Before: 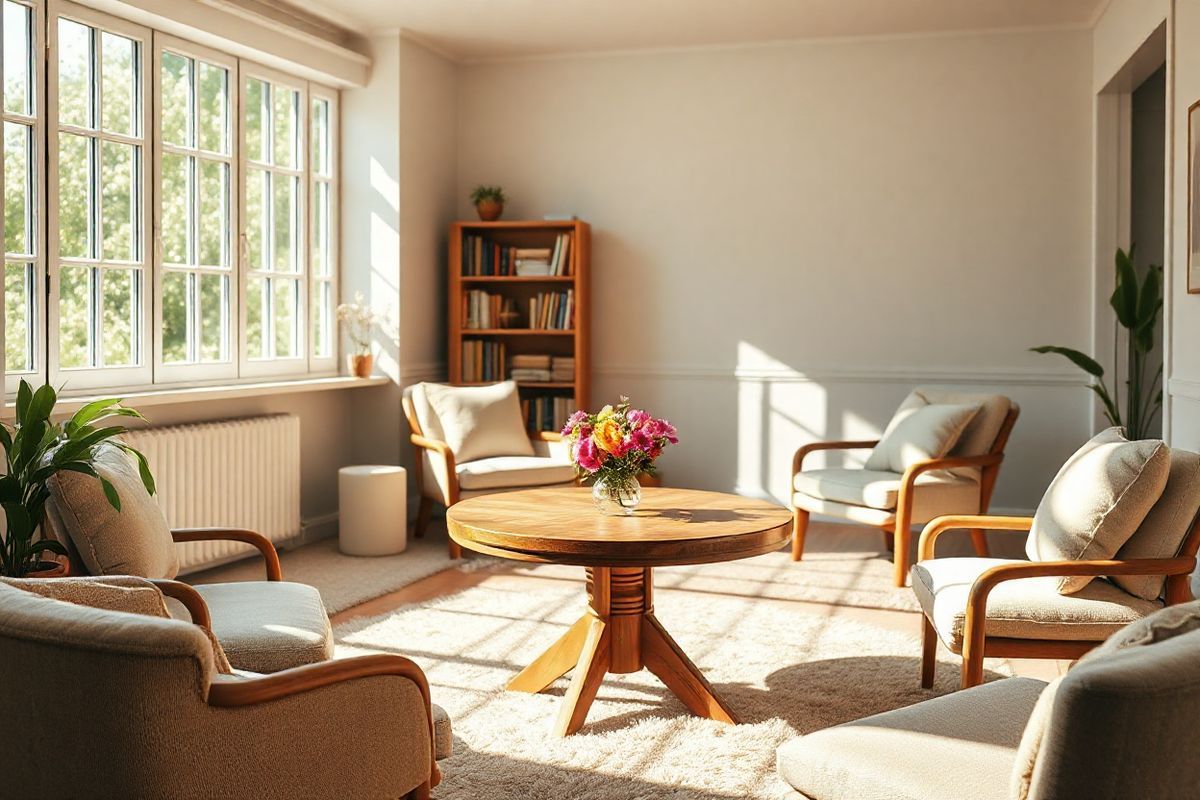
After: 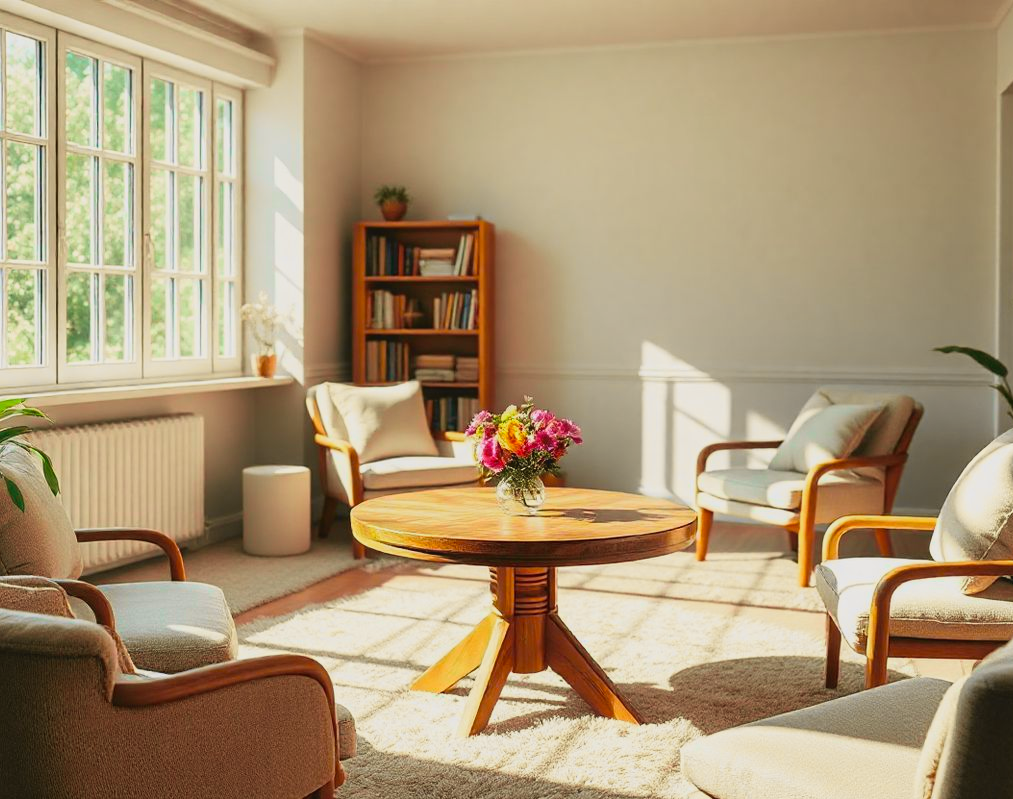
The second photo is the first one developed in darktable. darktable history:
velvia: strength 14.8%
contrast equalizer: octaves 7, y [[0.5, 0.5, 0.472, 0.5, 0.5, 0.5], [0.5 ×6], [0.5 ×6], [0 ×6], [0 ×6]]
crop: left 8.06%, right 7.482%
tone curve: curves: ch0 [(0, 0.036) (0.053, 0.068) (0.211, 0.217) (0.519, 0.513) (0.847, 0.82) (0.991, 0.914)]; ch1 [(0, 0) (0.276, 0.206) (0.412, 0.353) (0.482, 0.475) (0.495, 0.5) (0.509, 0.502) (0.563, 0.57) (0.667, 0.672) (0.788, 0.809) (1, 1)]; ch2 [(0, 0) (0.438, 0.456) (0.473, 0.47) (0.503, 0.503) (0.523, 0.528) (0.562, 0.571) (0.612, 0.61) (0.679, 0.72) (1, 1)], color space Lab, independent channels, preserve colors none
